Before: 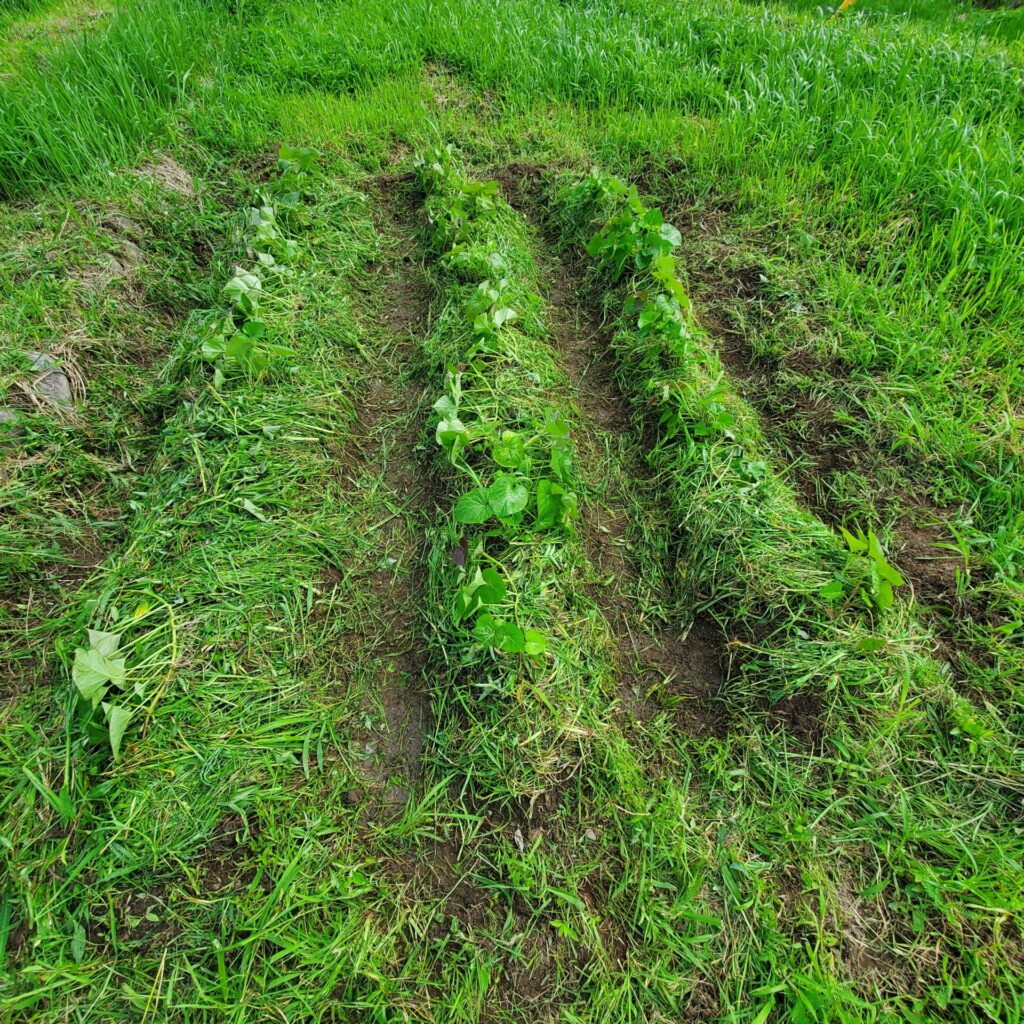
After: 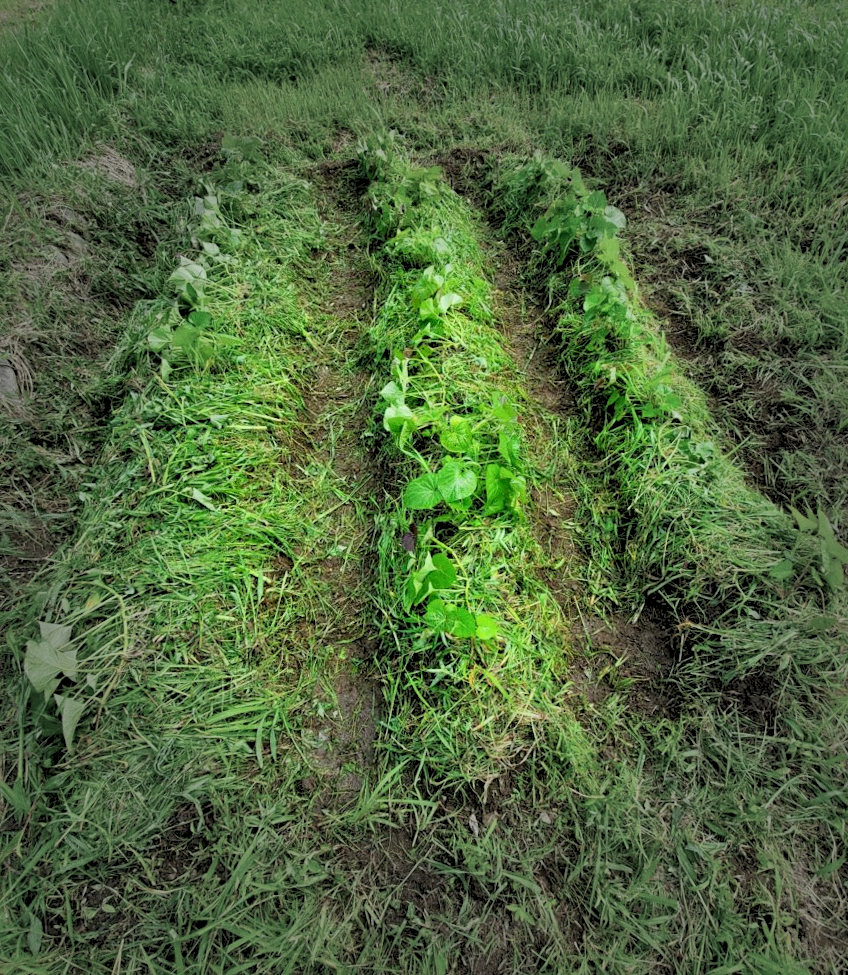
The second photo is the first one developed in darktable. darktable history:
shadows and highlights: on, module defaults
grain: coarseness 0.09 ISO, strength 16.61%
local contrast: mode bilateral grid, contrast 25, coarseness 47, detail 151%, midtone range 0.2
crop and rotate: angle 1°, left 4.281%, top 0.642%, right 11.383%, bottom 2.486%
rgb levels: preserve colors sum RGB, levels [[0.038, 0.433, 0.934], [0, 0.5, 1], [0, 0.5, 1]]
vignetting: fall-off start 40%, fall-off radius 40%
